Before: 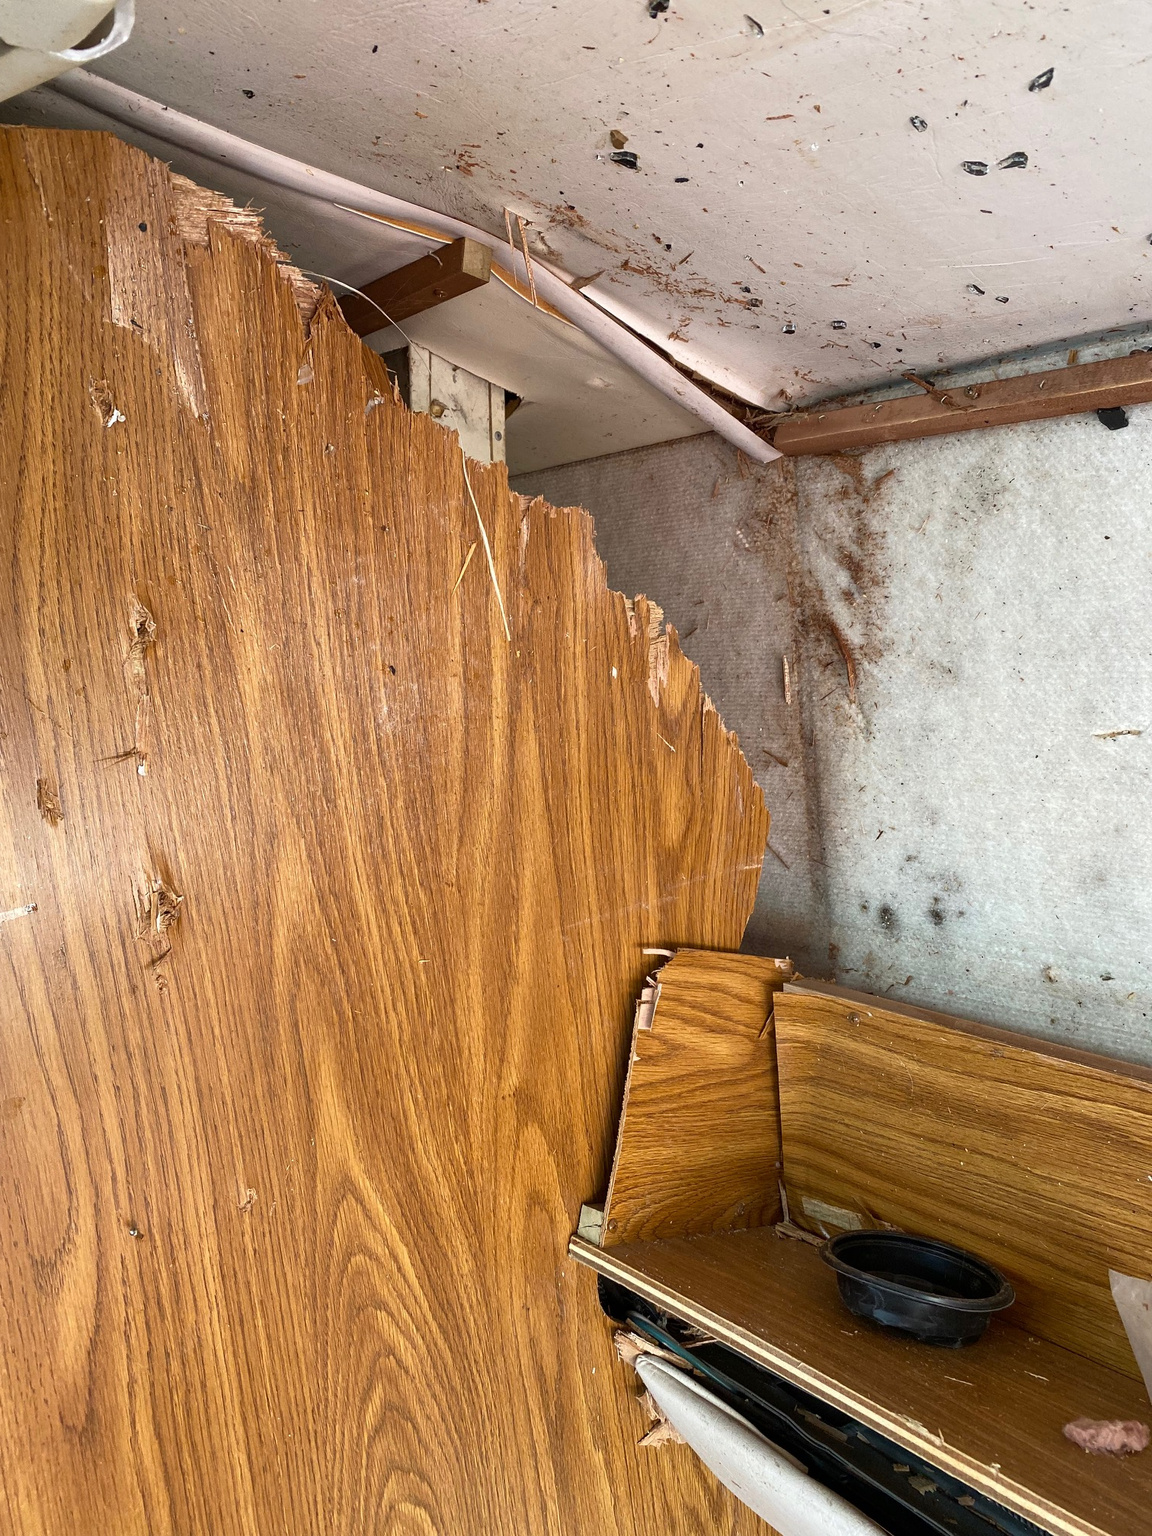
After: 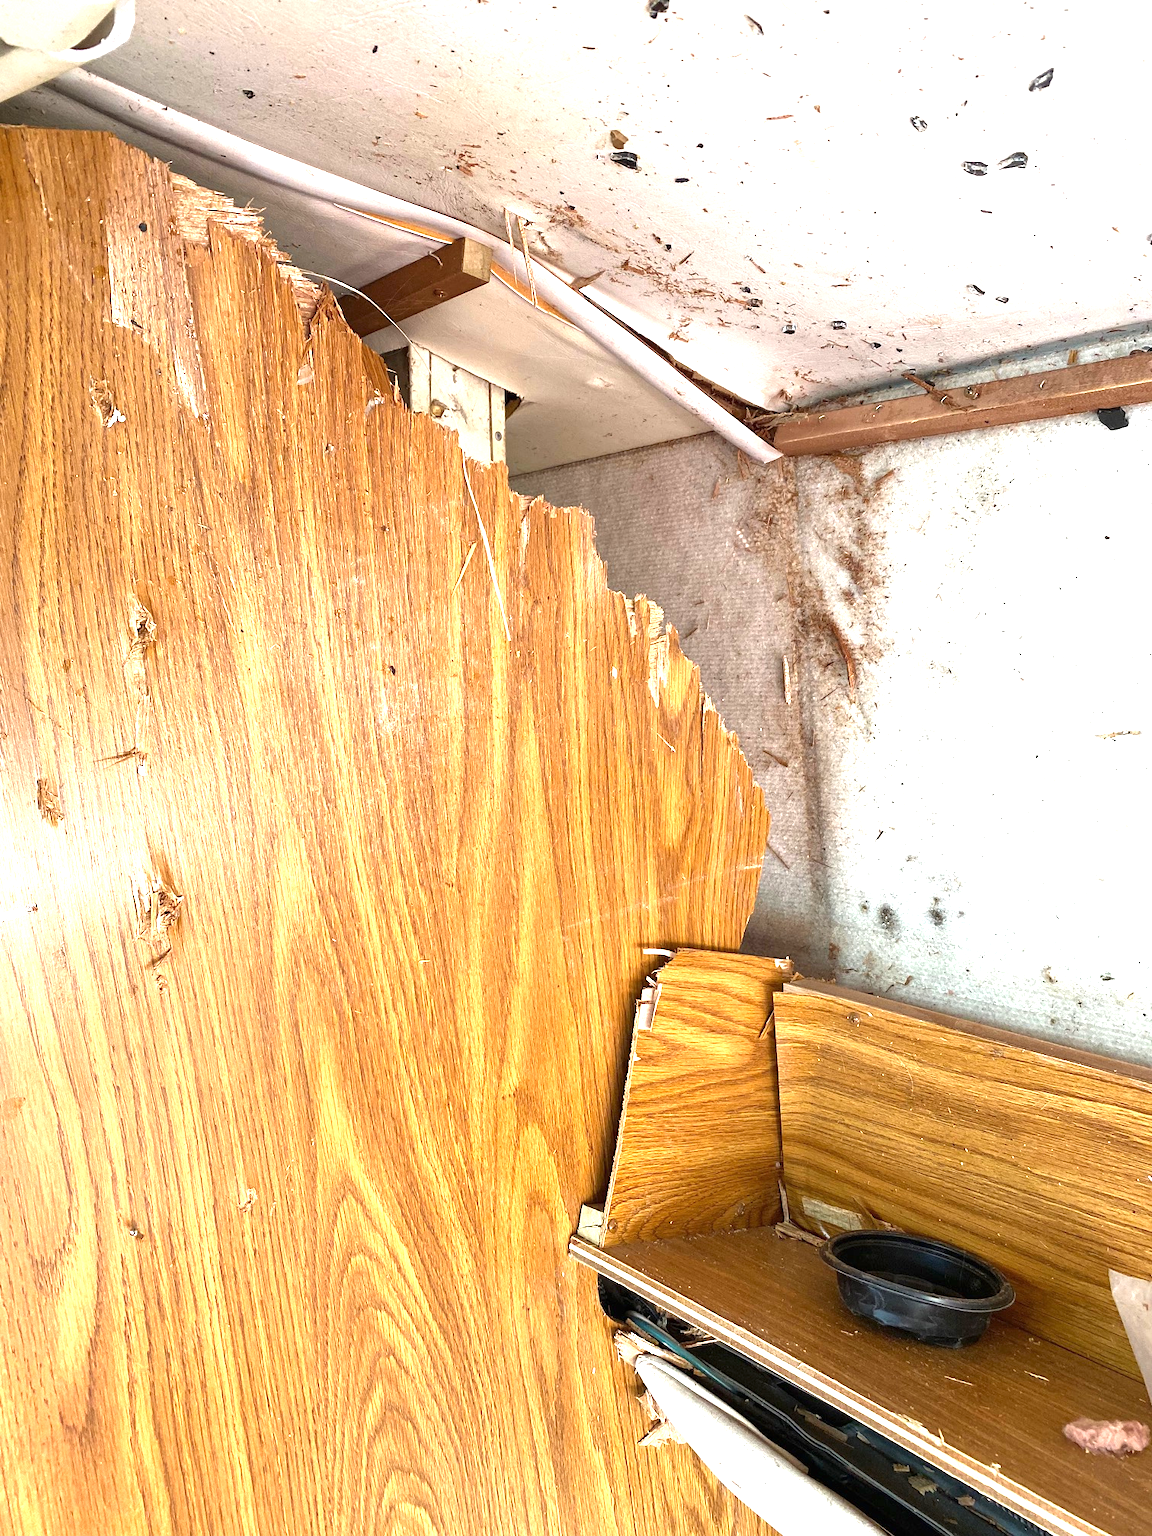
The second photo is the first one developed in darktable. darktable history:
exposure: black level correction 0, exposure 1.294 EV, compensate highlight preservation false
